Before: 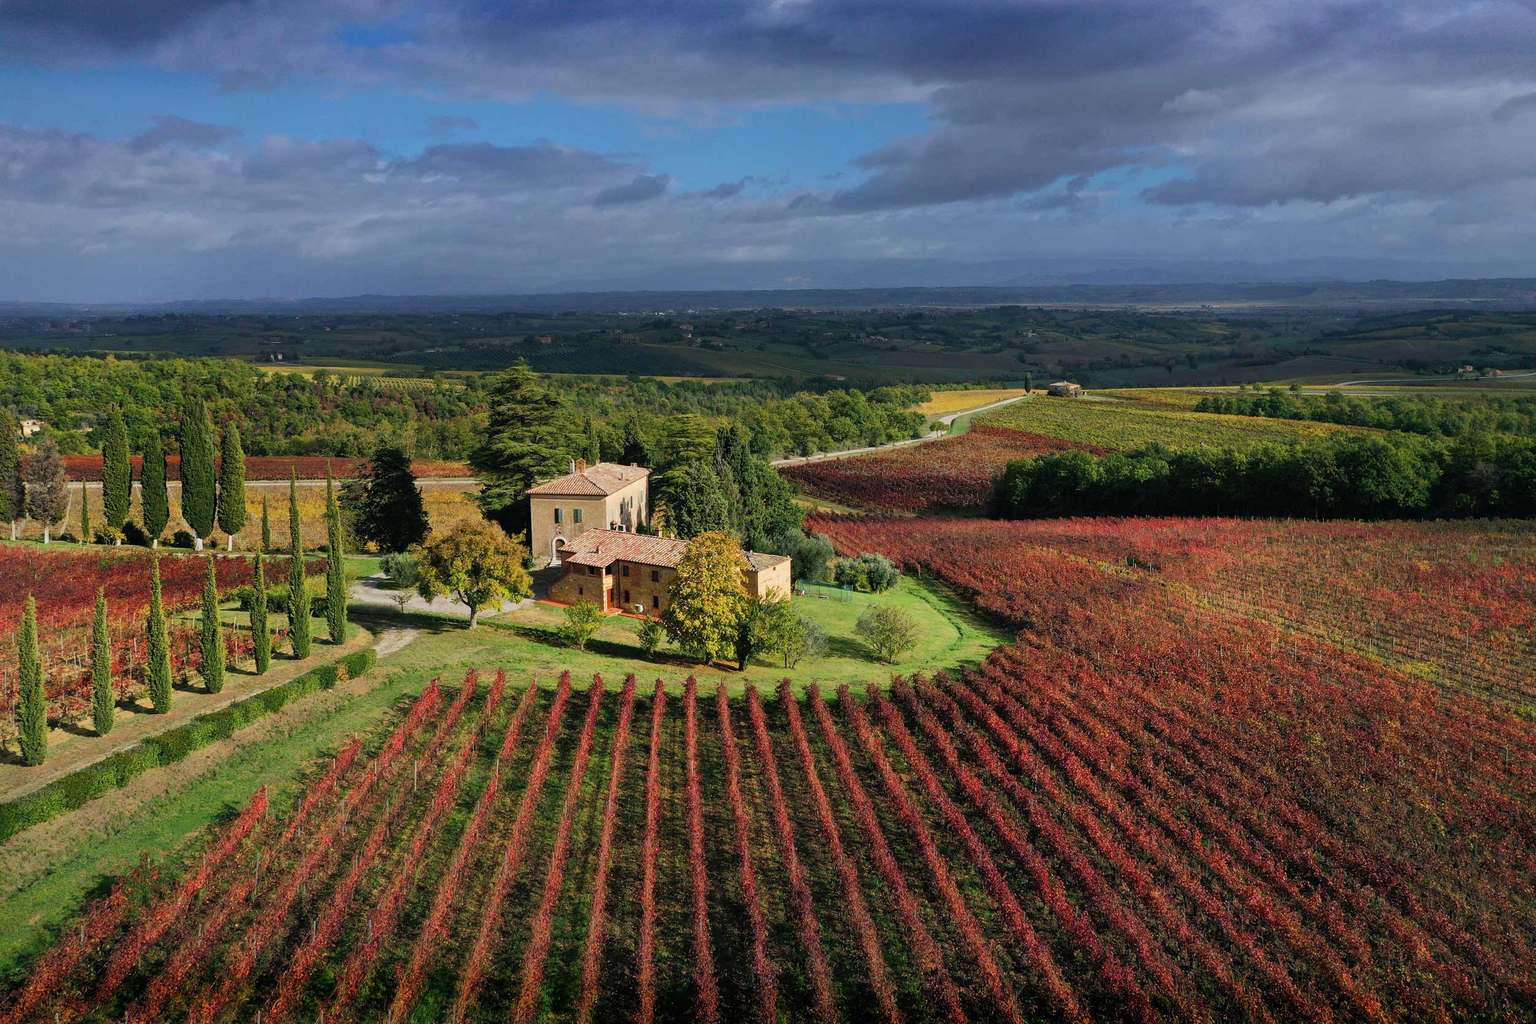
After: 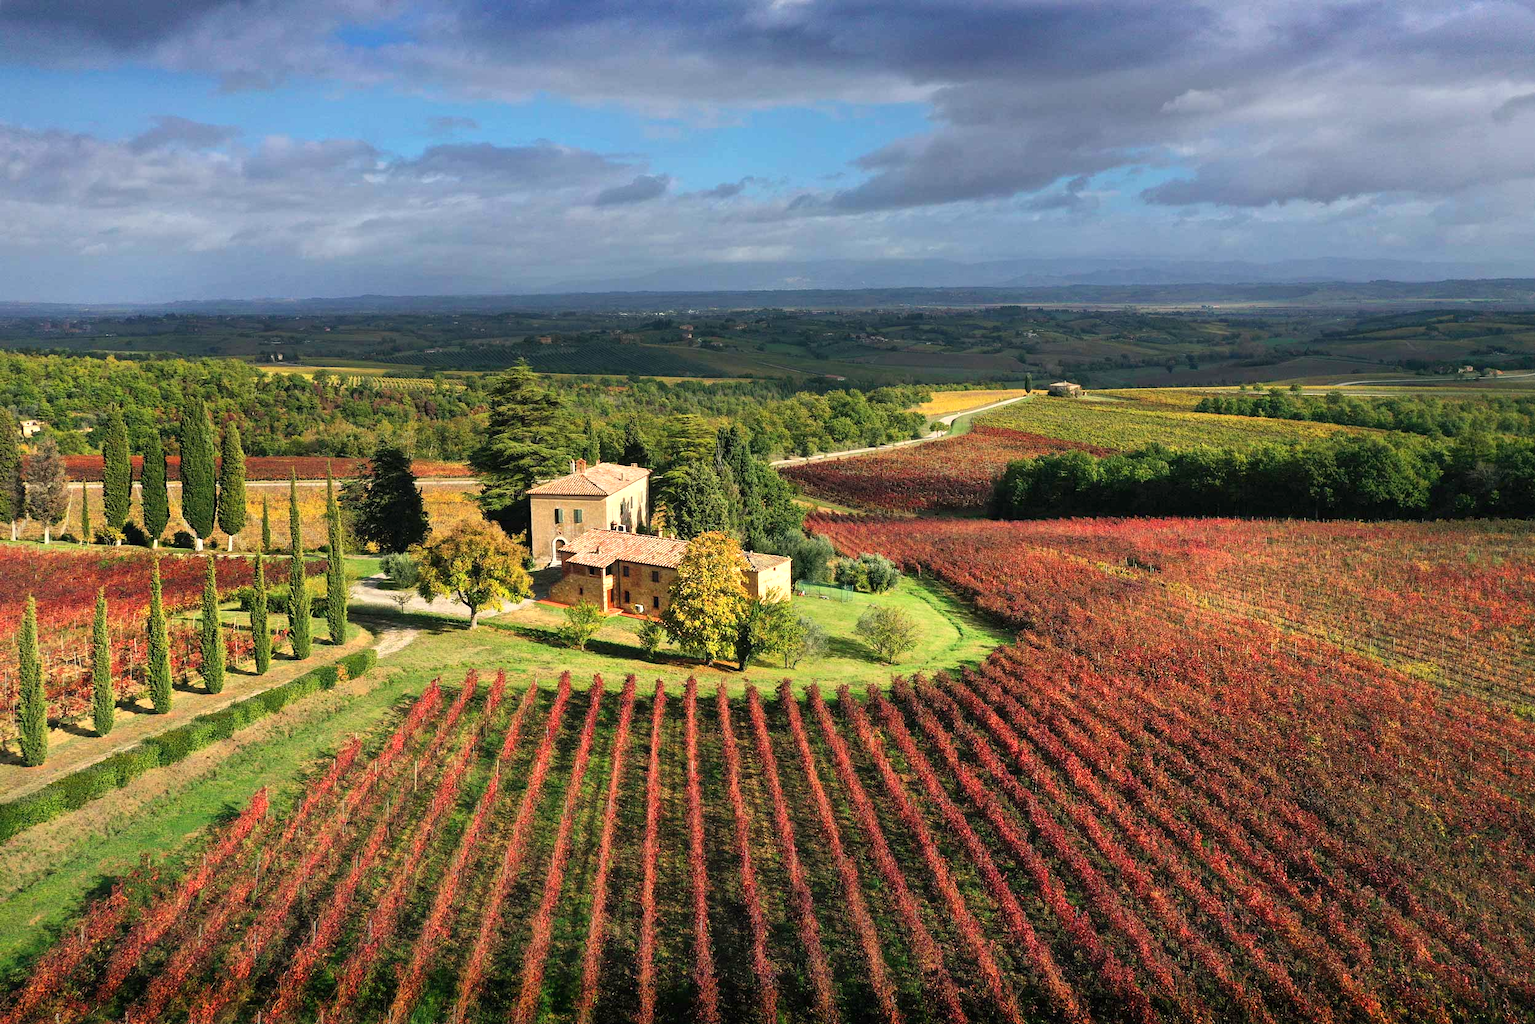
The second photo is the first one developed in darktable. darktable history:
exposure: black level correction 0, exposure 0.7 EV, compensate exposure bias true, compensate highlight preservation false
white balance: red 1.045, blue 0.932
